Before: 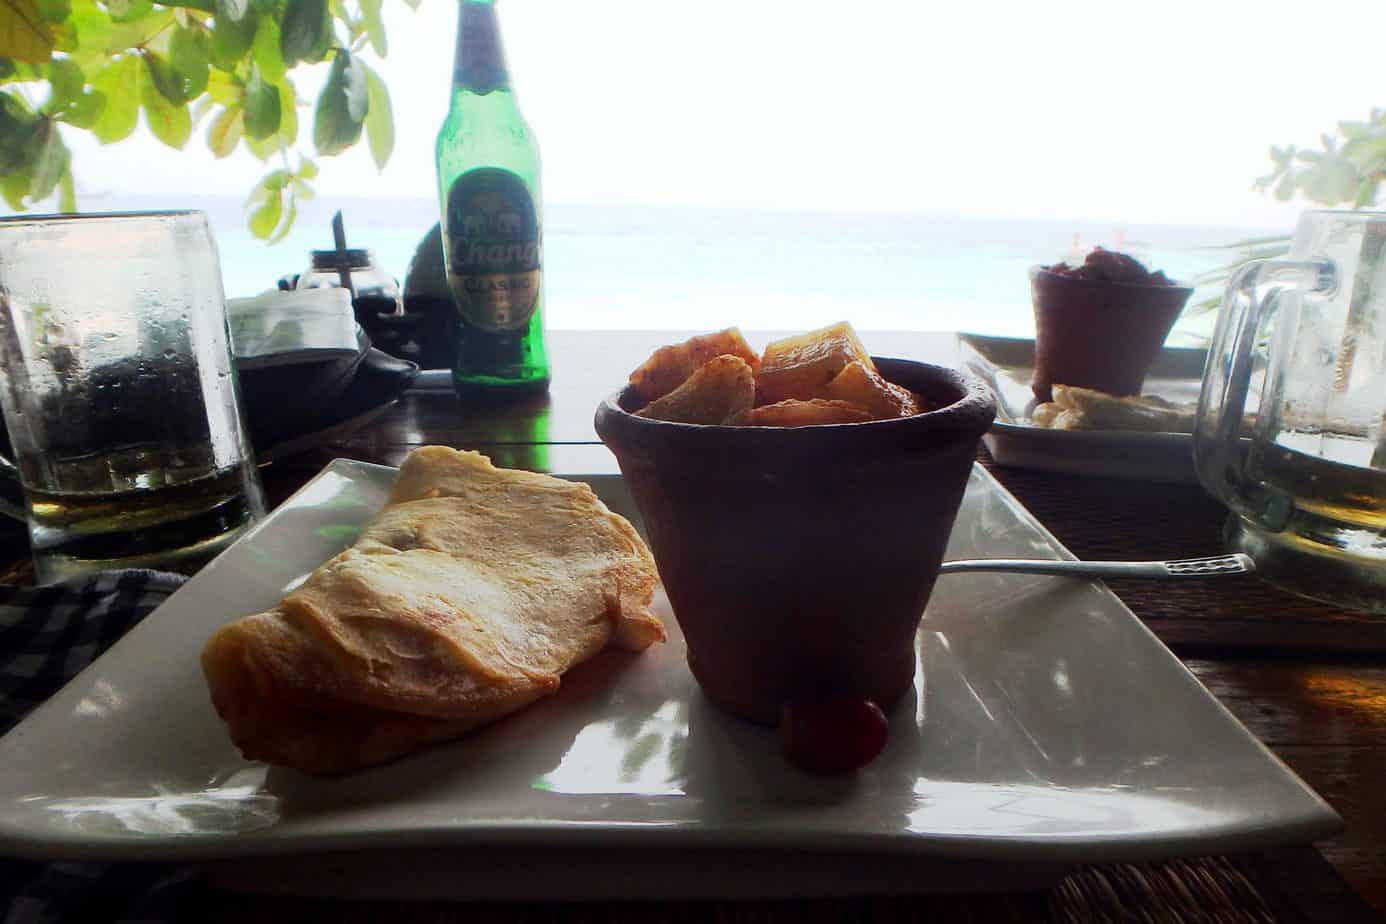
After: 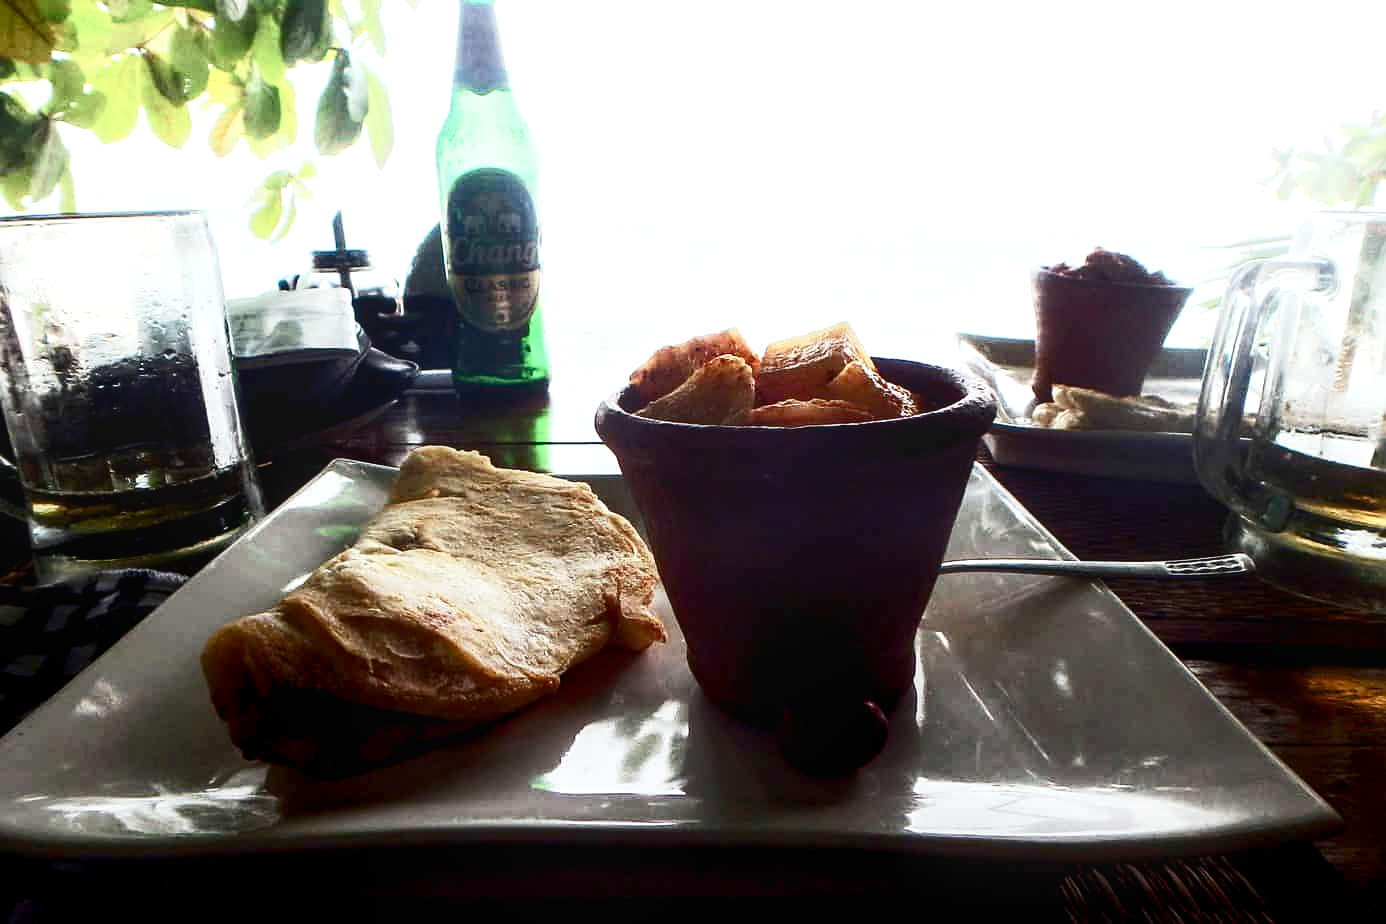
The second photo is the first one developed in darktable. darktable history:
color balance rgb: power › hue 311.5°, global offset › luminance -0.473%, perceptual saturation grading › global saturation 0.745%, perceptual saturation grading › highlights -32.11%, perceptual saturation grading › mid-tones 5.314%, perceptual saturation grading › shadows 18.709%
tone equalizer: -8 EV 0.001 EV, -7 EV -0.002 EV, -6 EV 0.001 EV, -5 EV -0.045 EV, -4 EV -0.123 EV, -3 EV -0.146 EV, -2 EV 0.245 EV, -1 EV 0.716 EV, +0 EV 0.503 EV, mask exposure compensation -0.506 EV
contrast brightness saturation: contrast 0.22
sharpen: amount 0.204
local contrast: on, module defaults
